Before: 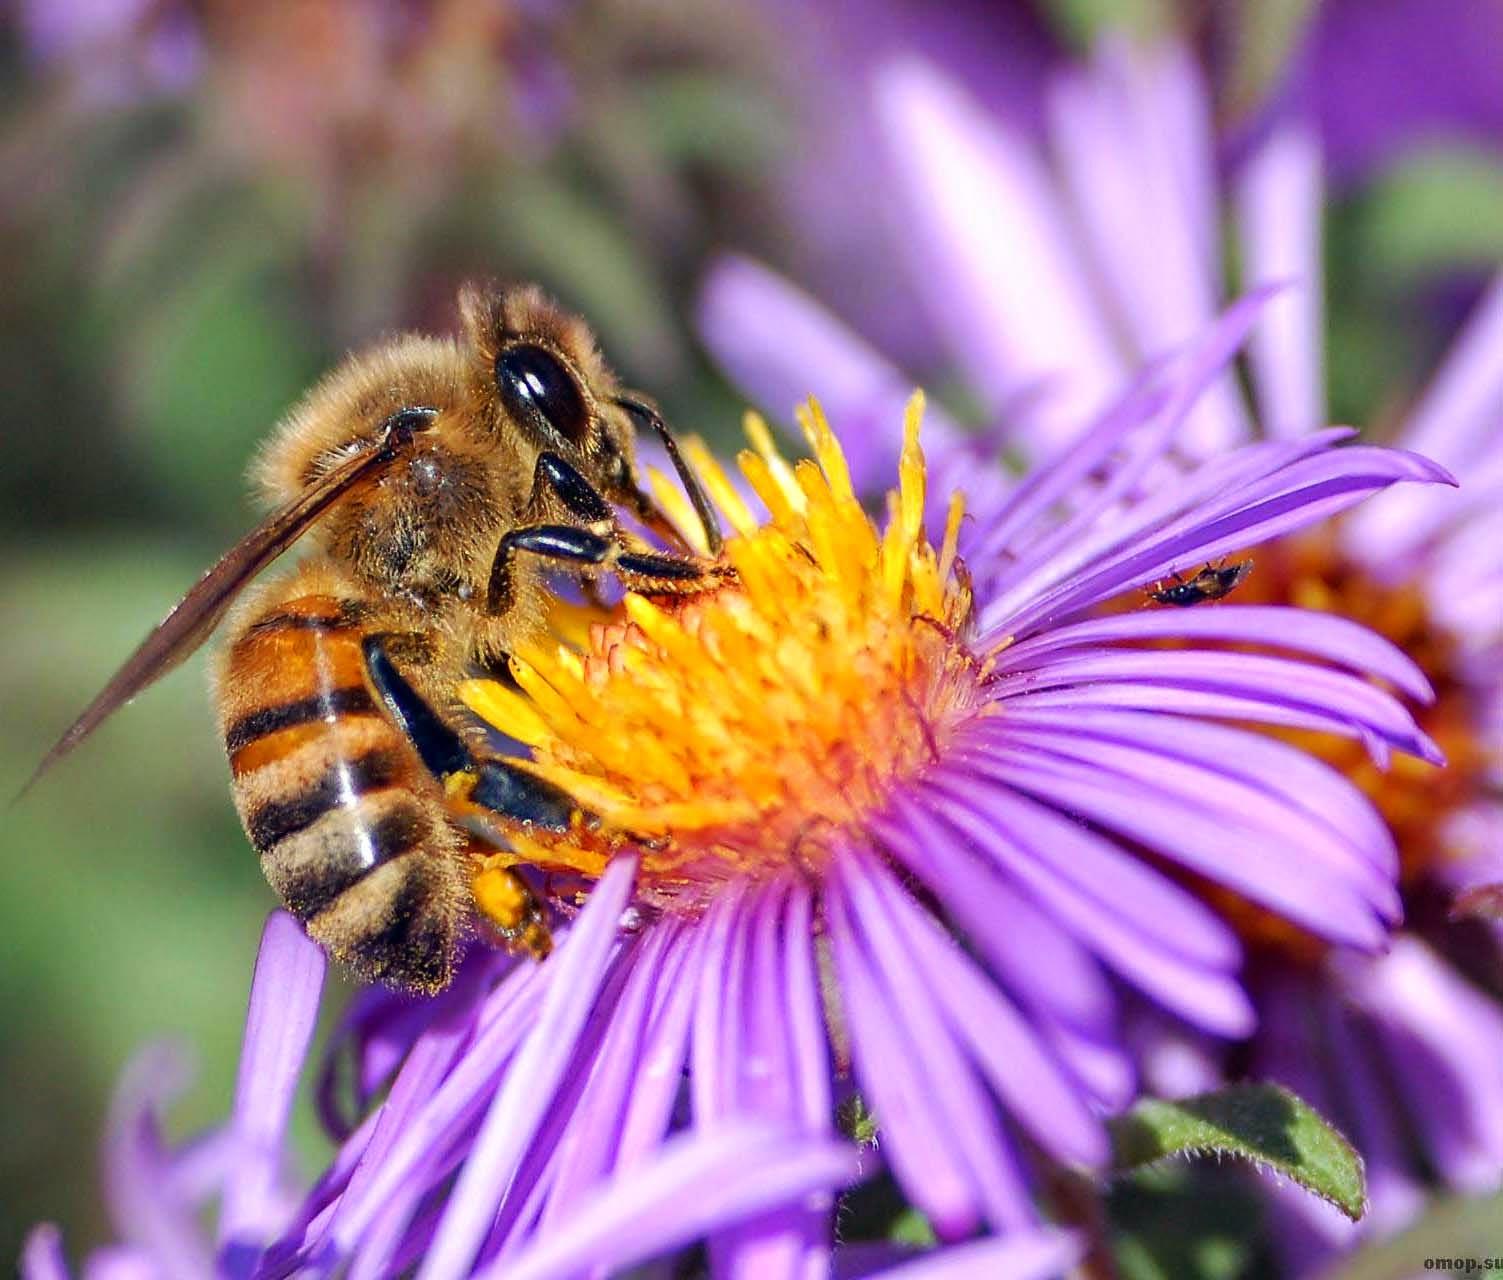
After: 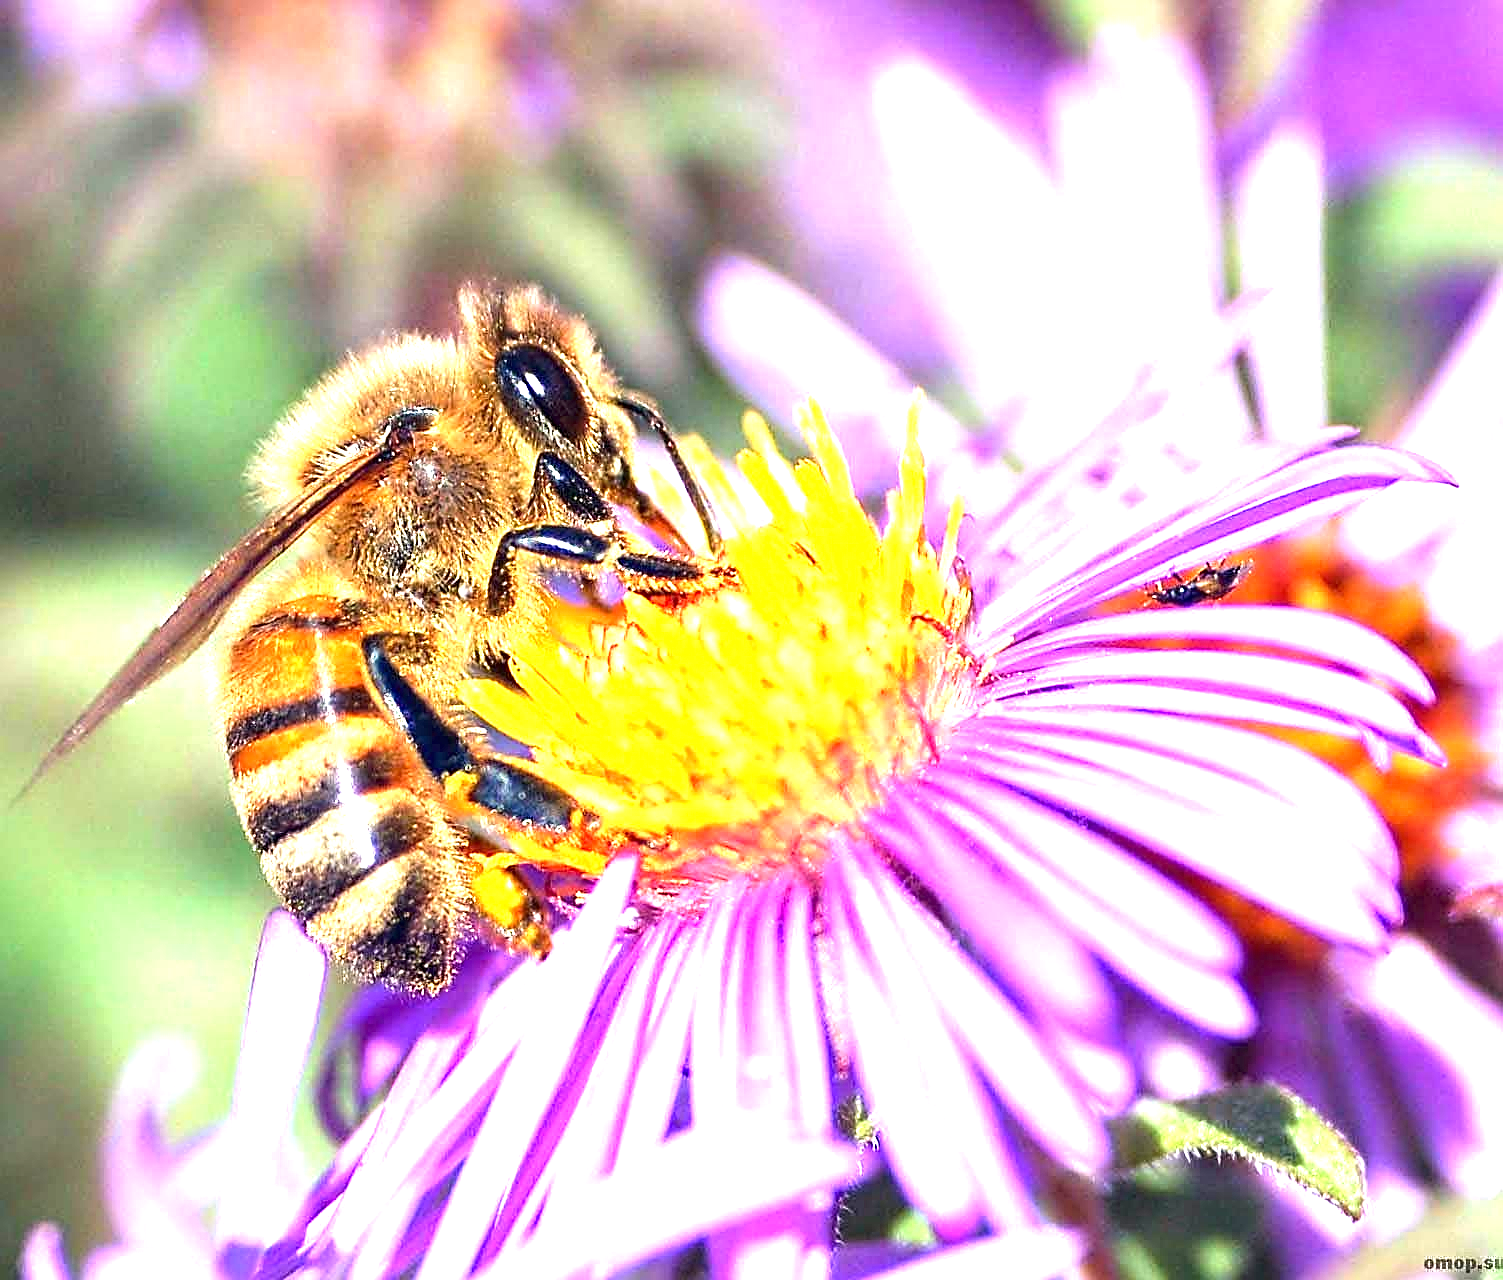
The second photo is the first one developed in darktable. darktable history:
exposure: black level correction 0, exposure 1.741 EV, compensate exposure bias true, compensate highlight preservation false
sharpen: radius 2.531, amount 0.628
